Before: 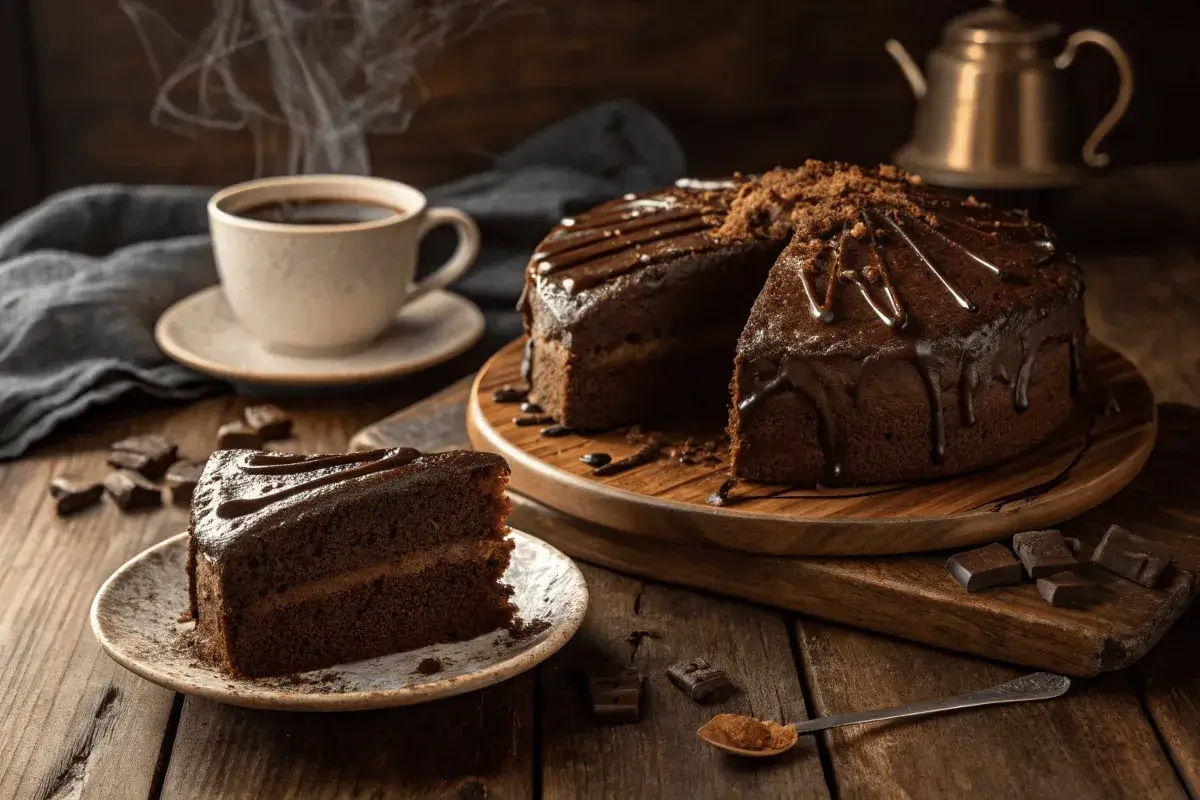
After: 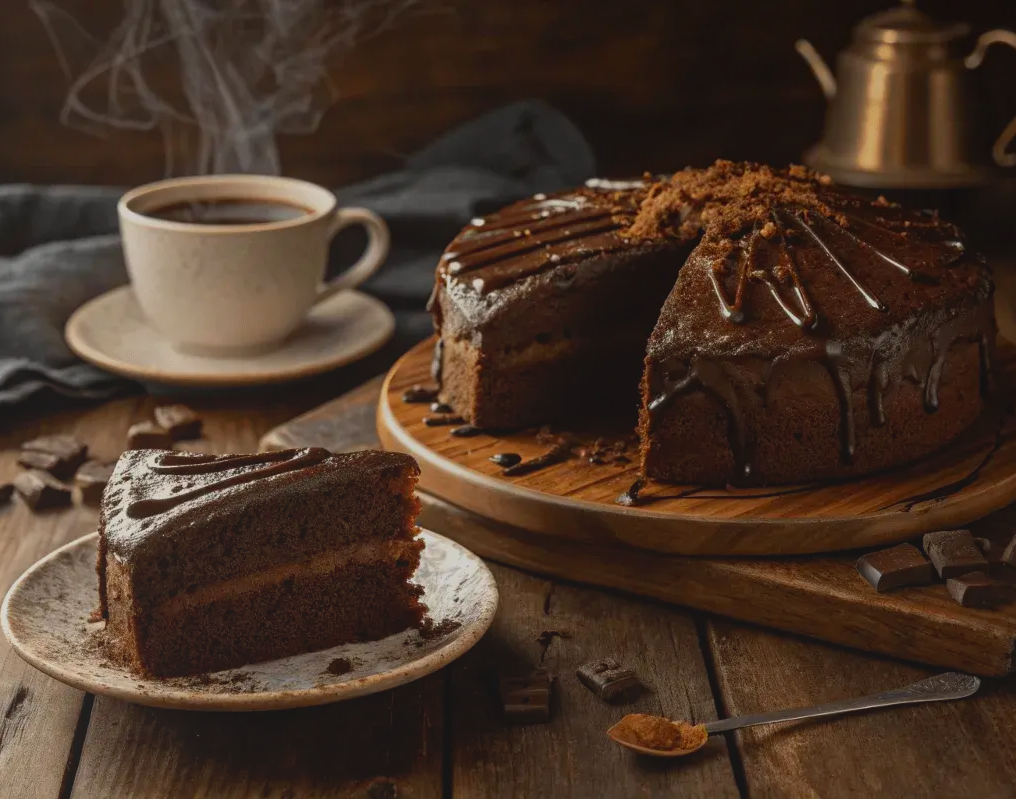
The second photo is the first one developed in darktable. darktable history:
crop: left 7.524%, right 7.805%
local contrast: detail 72%
